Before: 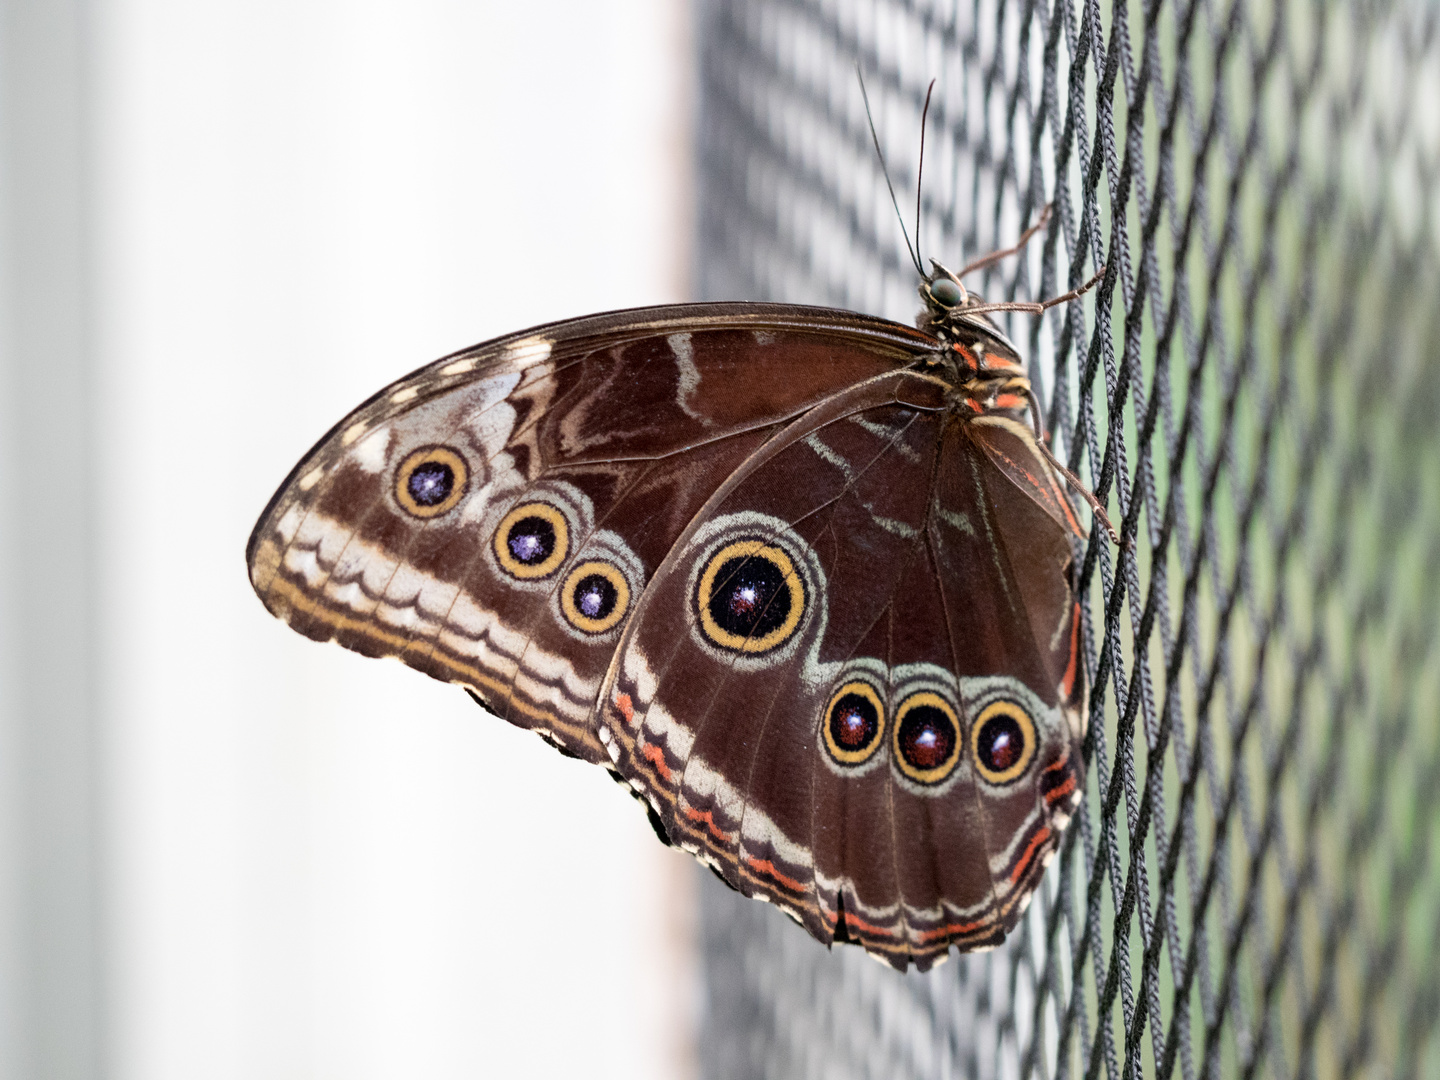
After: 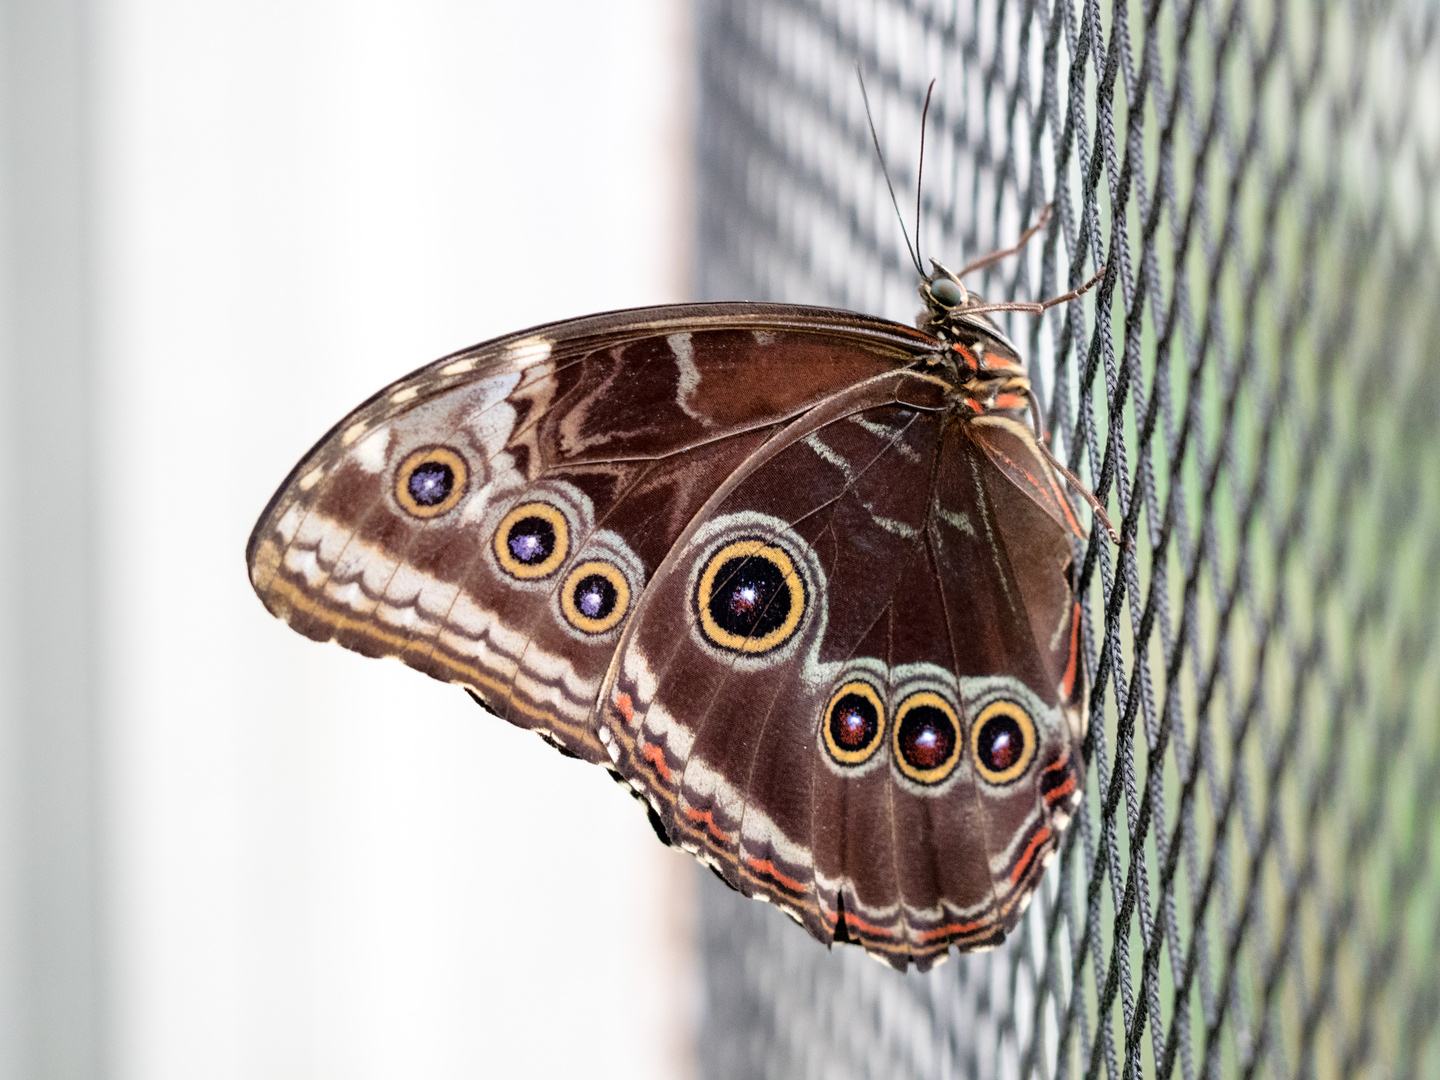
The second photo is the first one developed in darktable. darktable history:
tone equalizer: -8 EV 0.024 EV, -7 EV -0.005 EV, -6 EV 0.009 EV, -5 EV 0.045 EV, -4 EV 0.306 EV, -3 EV 0.679 EV, -2 EV 0.568 EV, -1 EV 0.208 EV, +0 EV 0.028 EV
